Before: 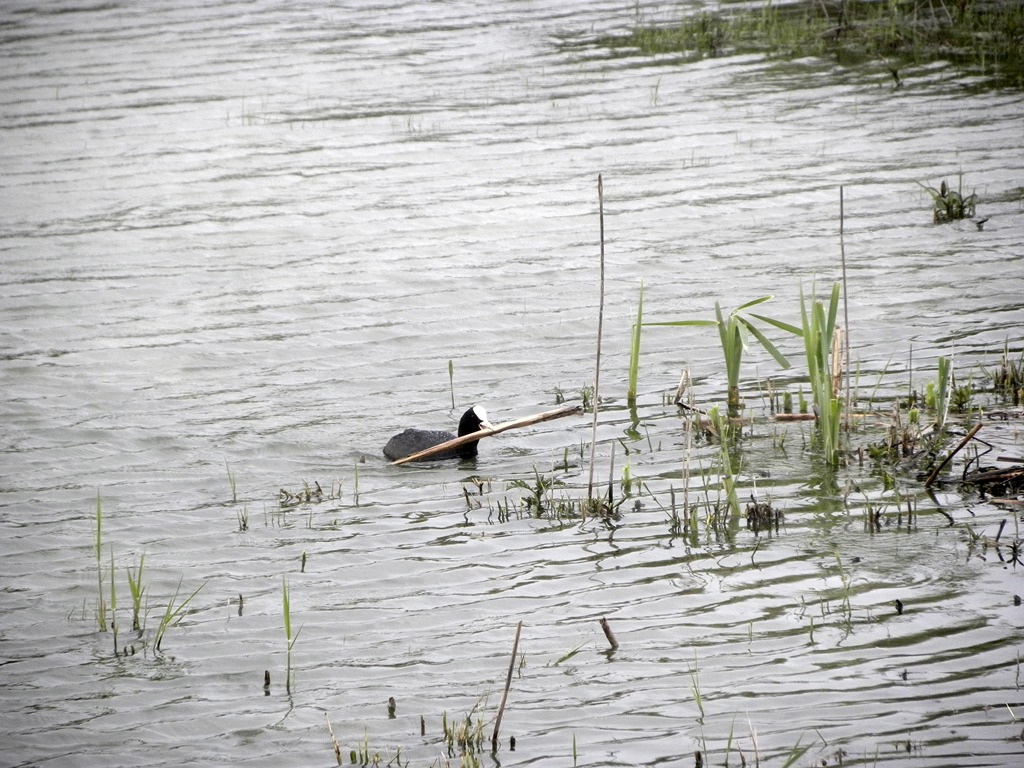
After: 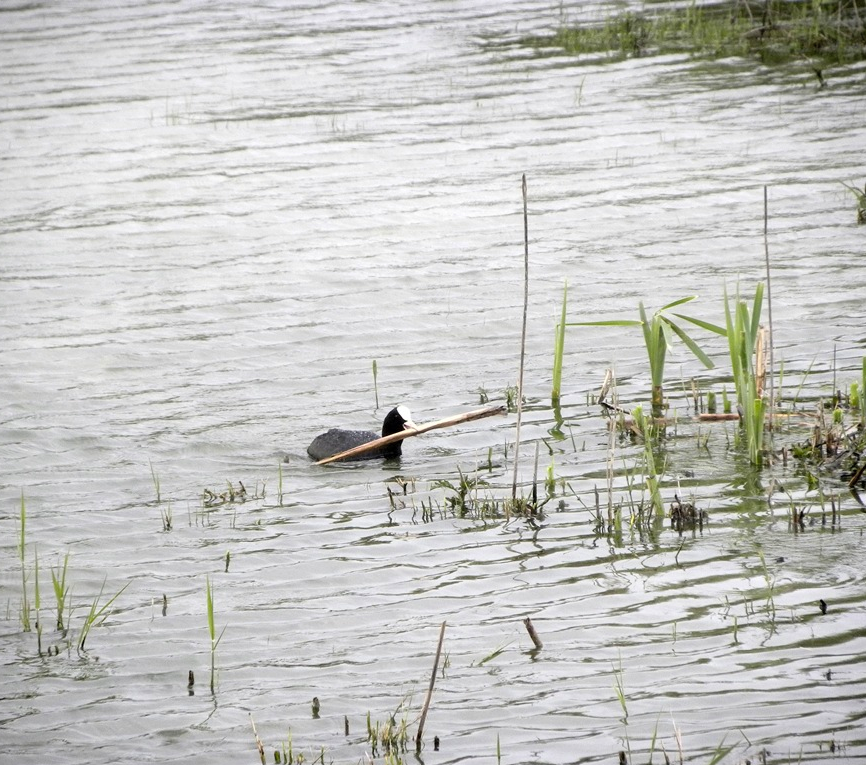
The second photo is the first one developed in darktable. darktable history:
crop: left 7.518%, right 7.821%
contrast brightness saturation: contrast 0.072, brightness 0.073, saturation 0.181
